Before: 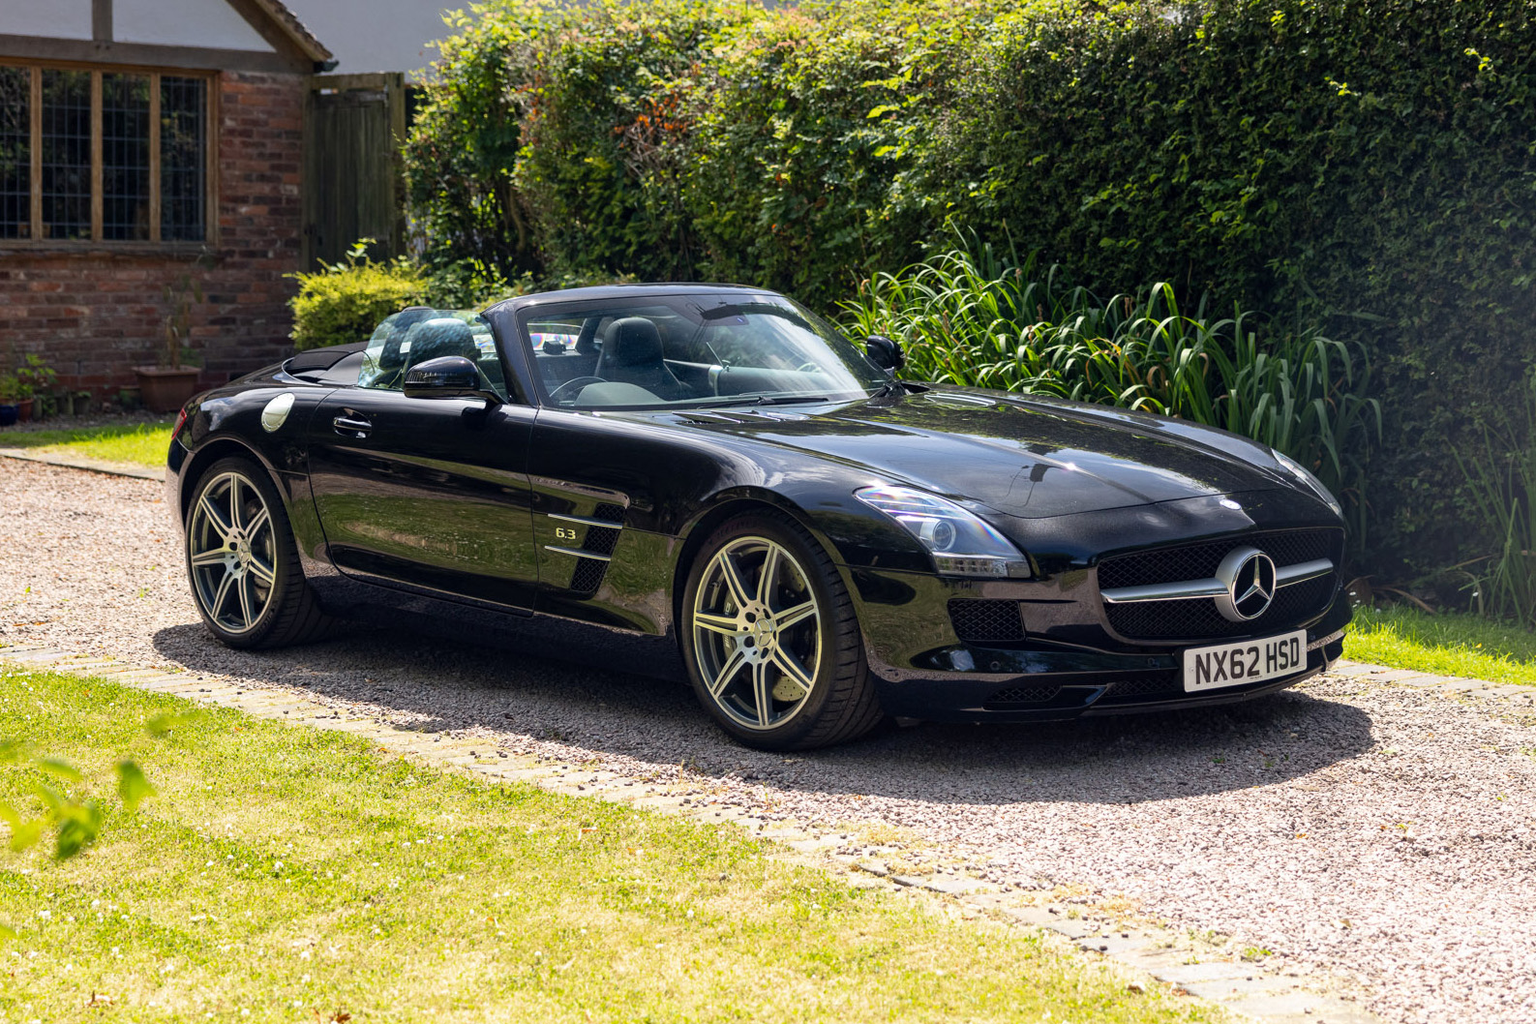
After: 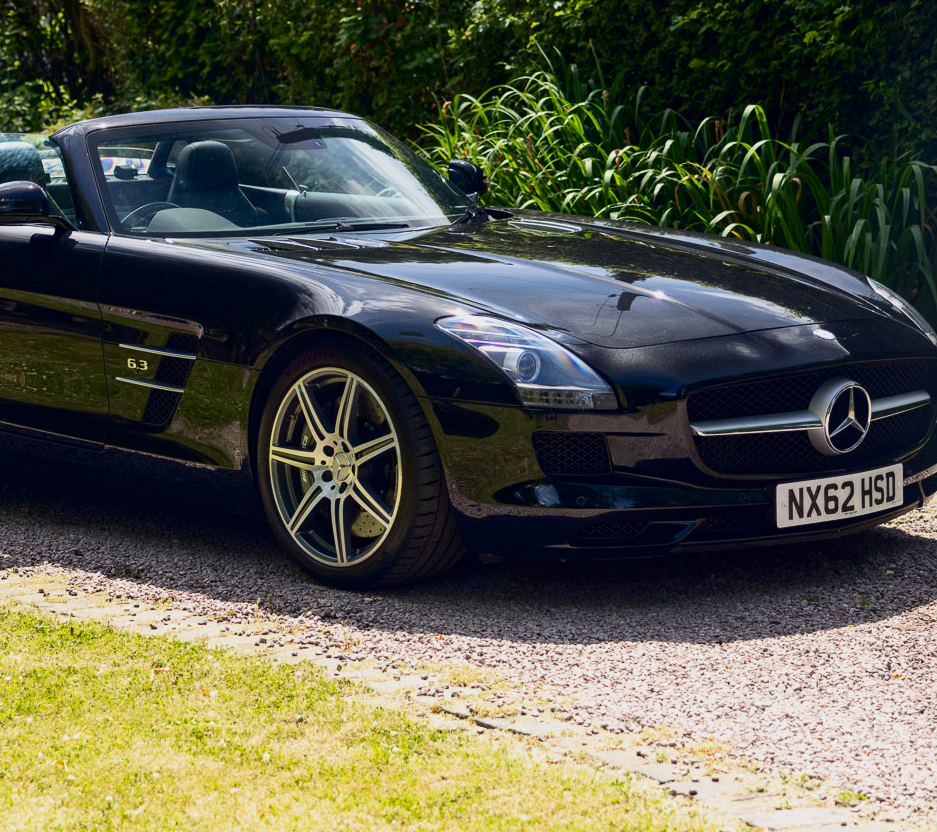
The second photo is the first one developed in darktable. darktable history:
contrast brightness saturation: contrast 0.2, brightness -0.11, saturation 0.1
crop and rotate: left 28.256%, top 17.734%, right 12.656%, bottom 3.573%
color balance rgb: perceptual saturation grading › global saturation -0.31%, global vibrance -8%, contrast -13%, saturation formula JzAzBz (2021)
